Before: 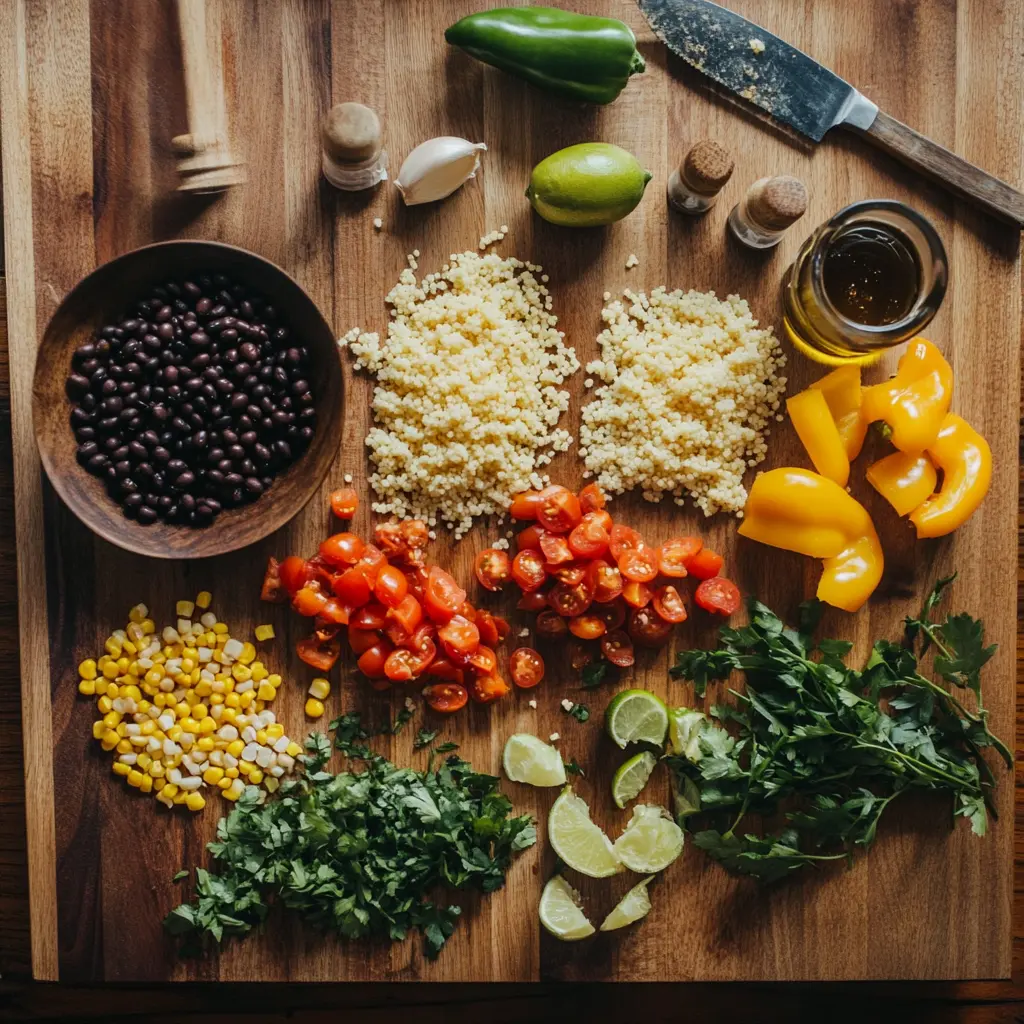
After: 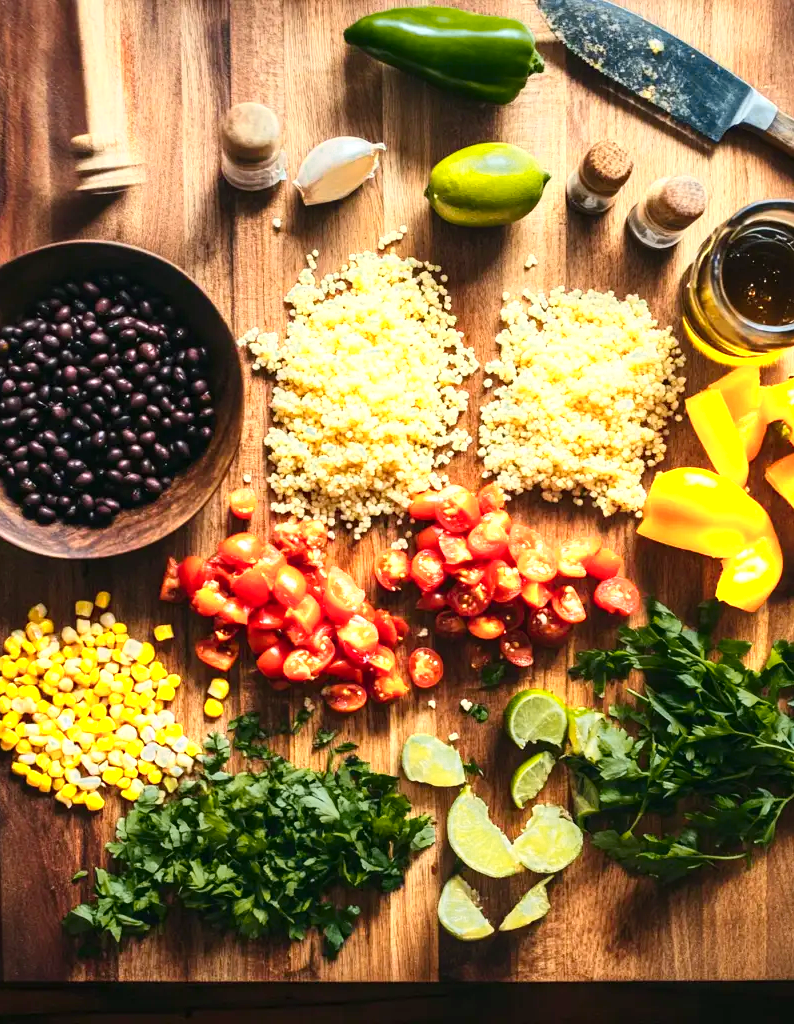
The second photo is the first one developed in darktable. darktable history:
color zones: curves: ch0 [(0.099, 0.624) (0.257, 0.596) (0.384, 0.376) (0.529, 0.492) (0.697, 0.564) (0.768, 0.532) (0.908, 0.644)]; ch1 [(0.112, 0.564) (0.254, 0.612) (0.432, 0.676) (0.592, 0.456) (0.743, 0.684) (0.888, 0.536)]; ch2 [(0.25, 0.5) (0.469, 0.36) (0.75, 0.5)]
contrast brightness saturation: contrast 0.197, brightness 0.16, saturation 0.22
crop: left 9.897%, right 12.511%
exposure: black level correction 0.001, exposure 0.299 EV, compensate highlight preservation false
